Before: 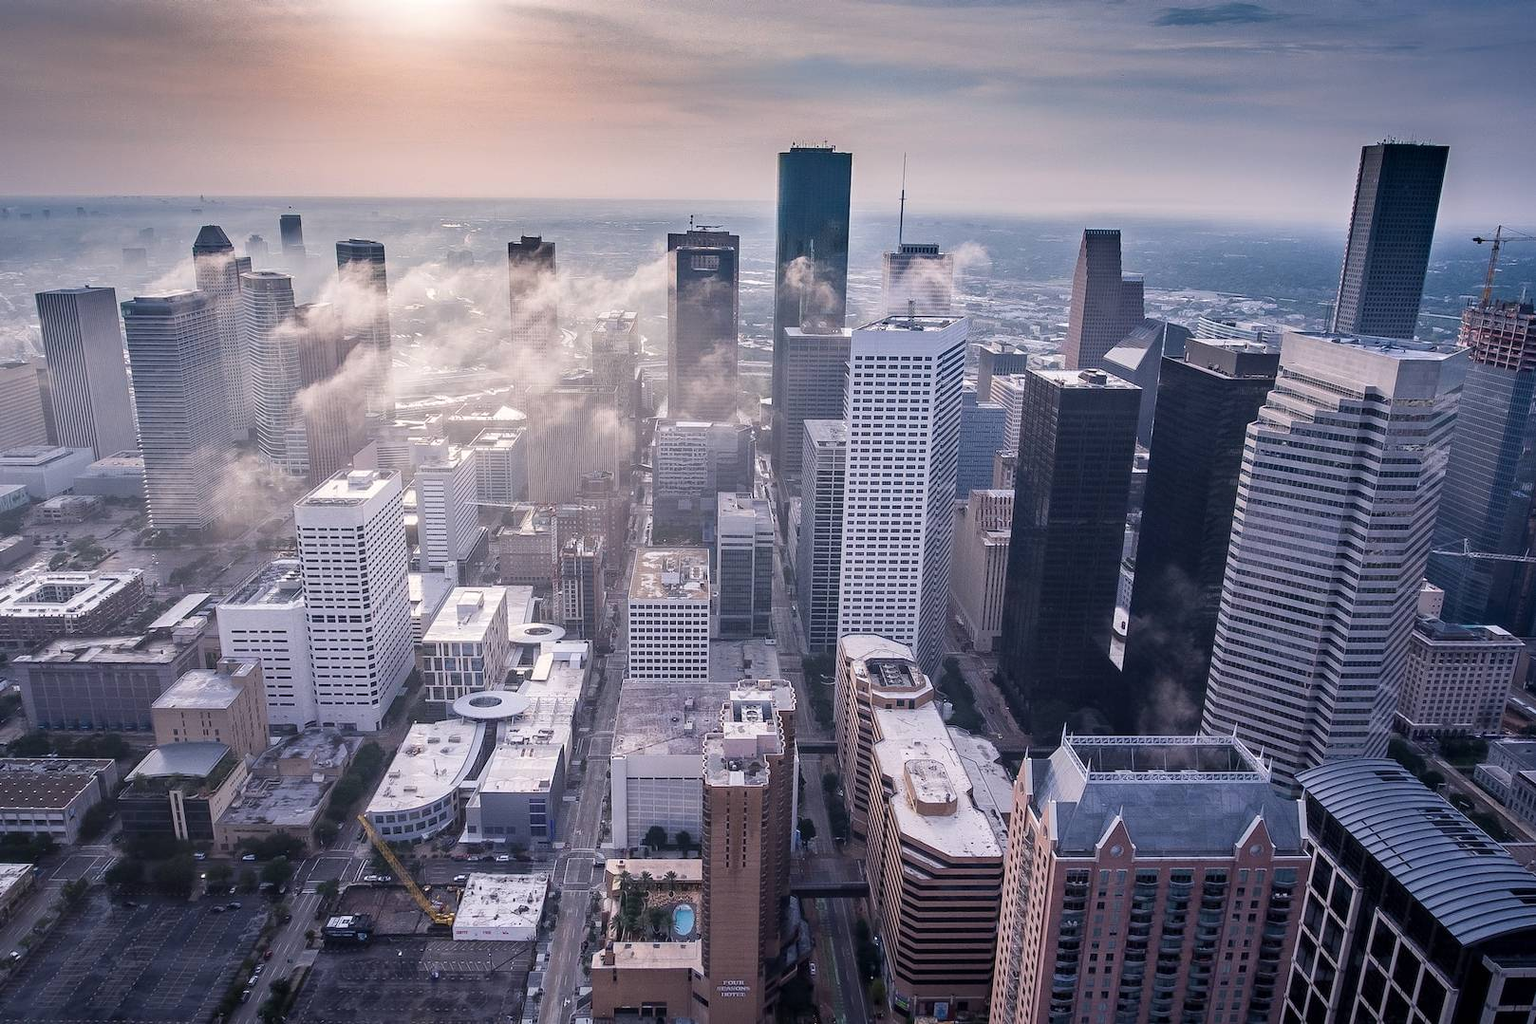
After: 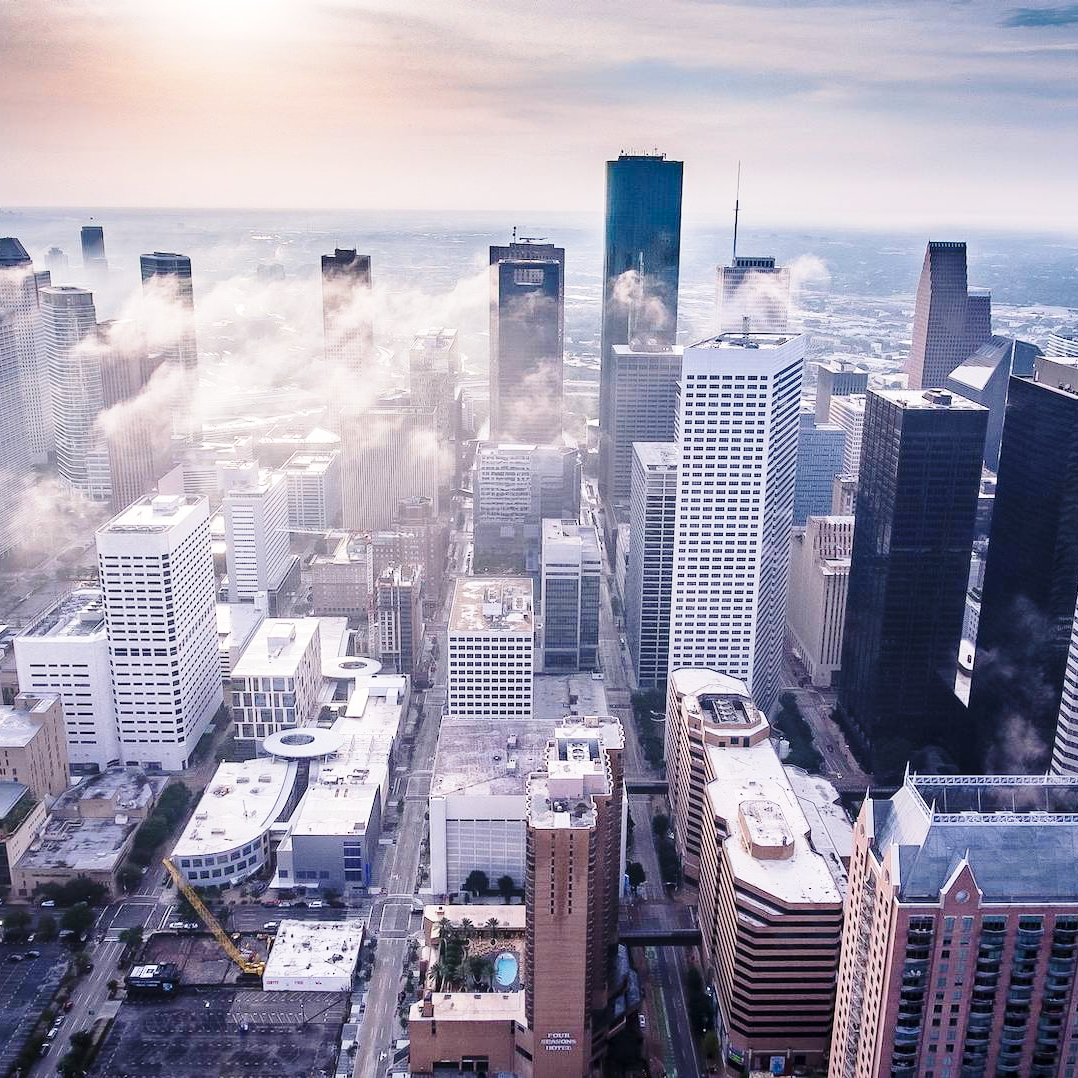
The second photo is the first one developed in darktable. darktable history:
base curve: curves: ch0 [(0, 0) (0.028, 0.03) (0.121, 0.232) (0.46, 0.748) (0.859, 0.968) (1, 1)], preserve colors none
crop and rotate: left 13.342%, right 19.991%
